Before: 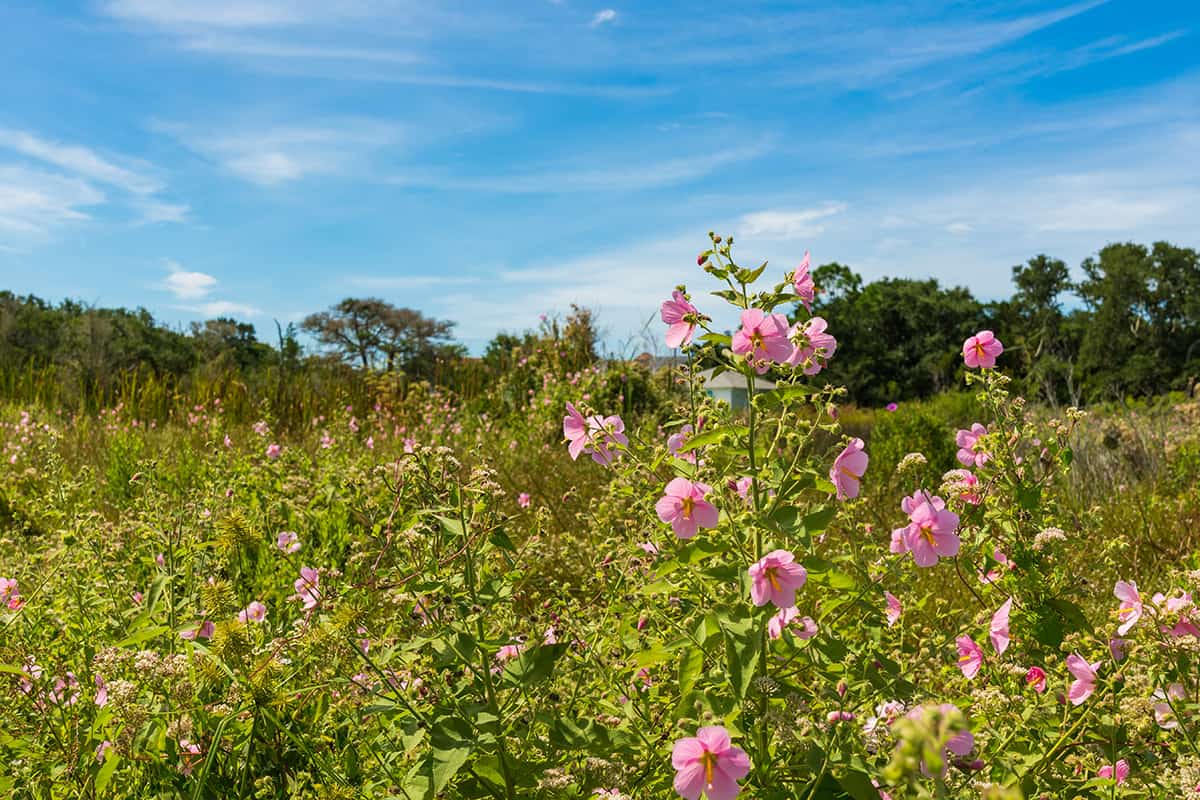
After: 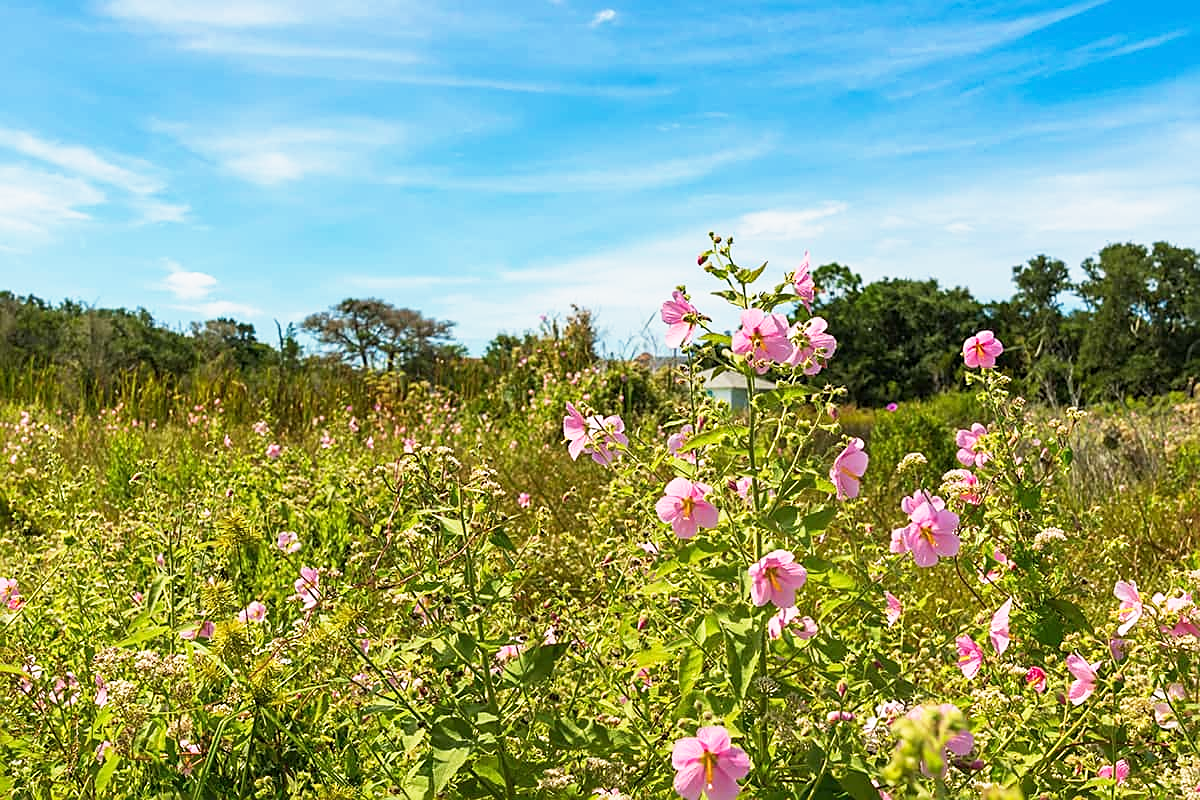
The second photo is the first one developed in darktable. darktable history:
base curve: curves: ch0 [(0, 0) (0.579, 0.807) (1, 1)], preserve colors none
sharpen: on, module defaults
